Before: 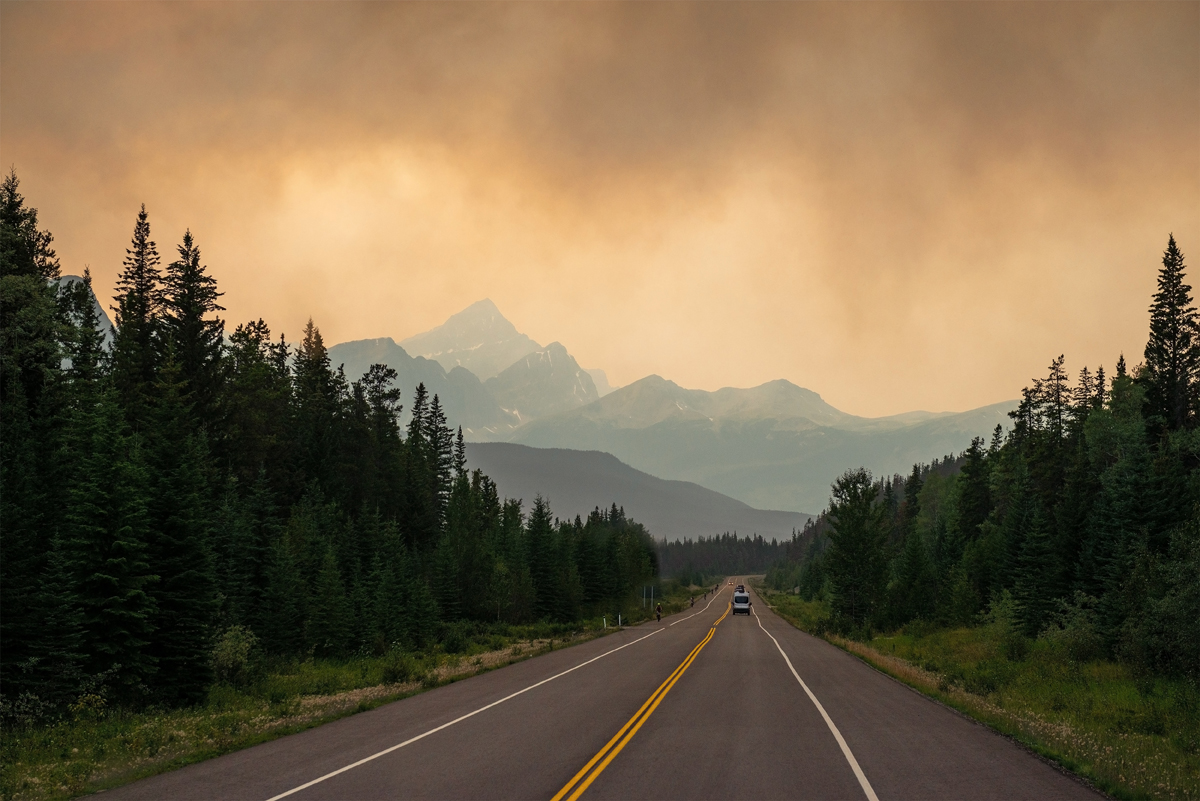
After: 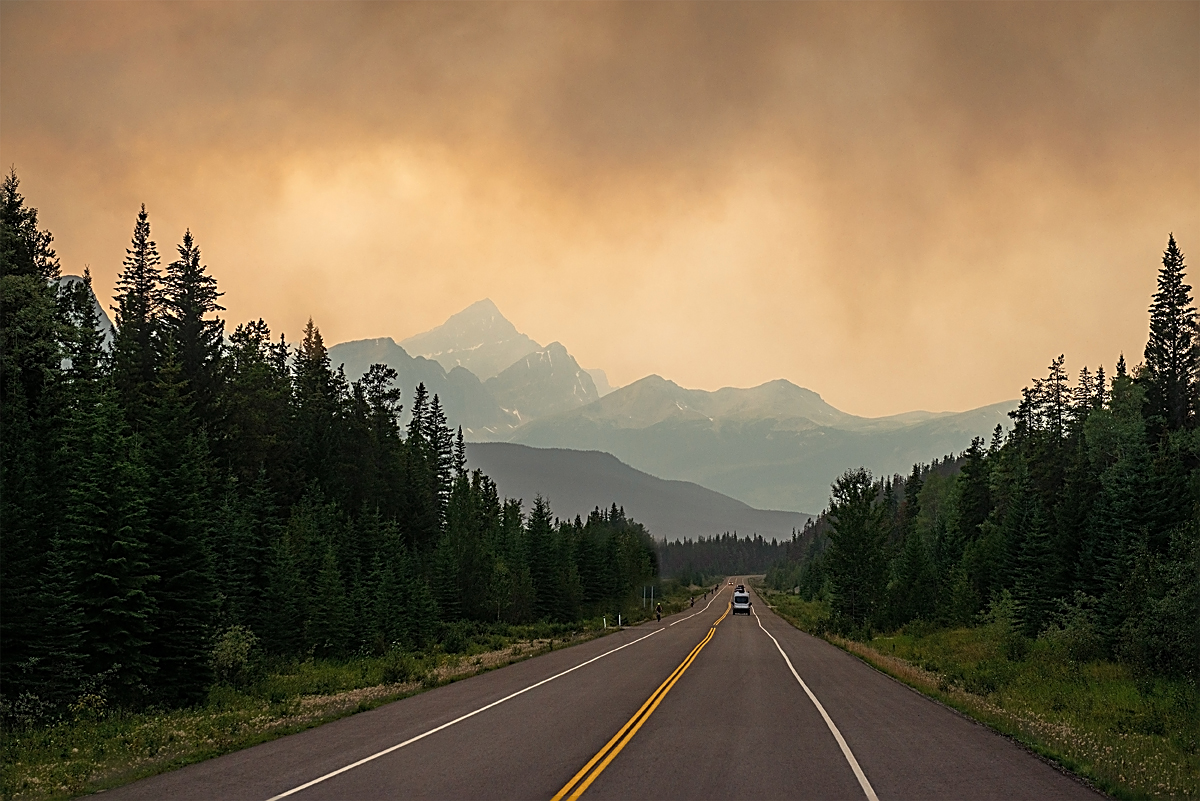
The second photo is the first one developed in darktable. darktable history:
sharpen: amount 0.901
bloom: size 9%, threshold 100%, strength 7%
